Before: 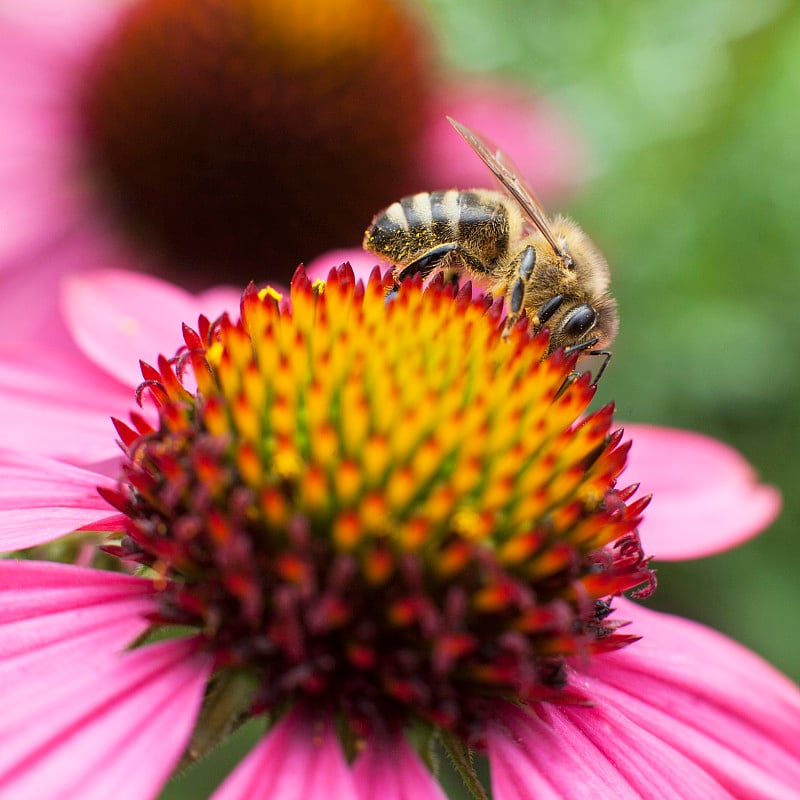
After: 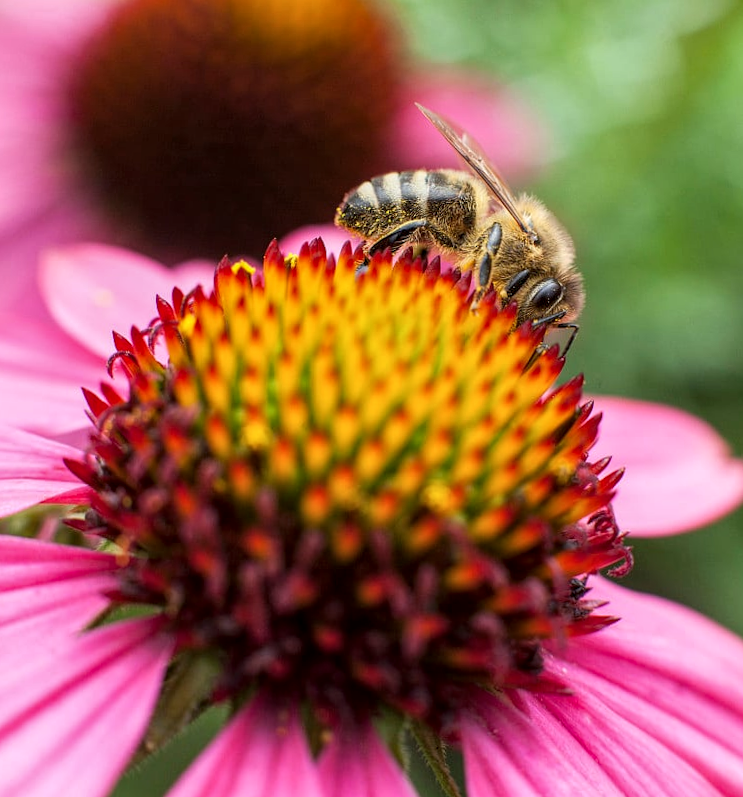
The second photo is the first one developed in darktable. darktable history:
local contrast: on, module defaults
rotate and perspective: rotation 0.215°, lens shift (vertical) -0.139, crop left 0.069, crop right 0.939, crop top 0.002, crop bottom 0.996
